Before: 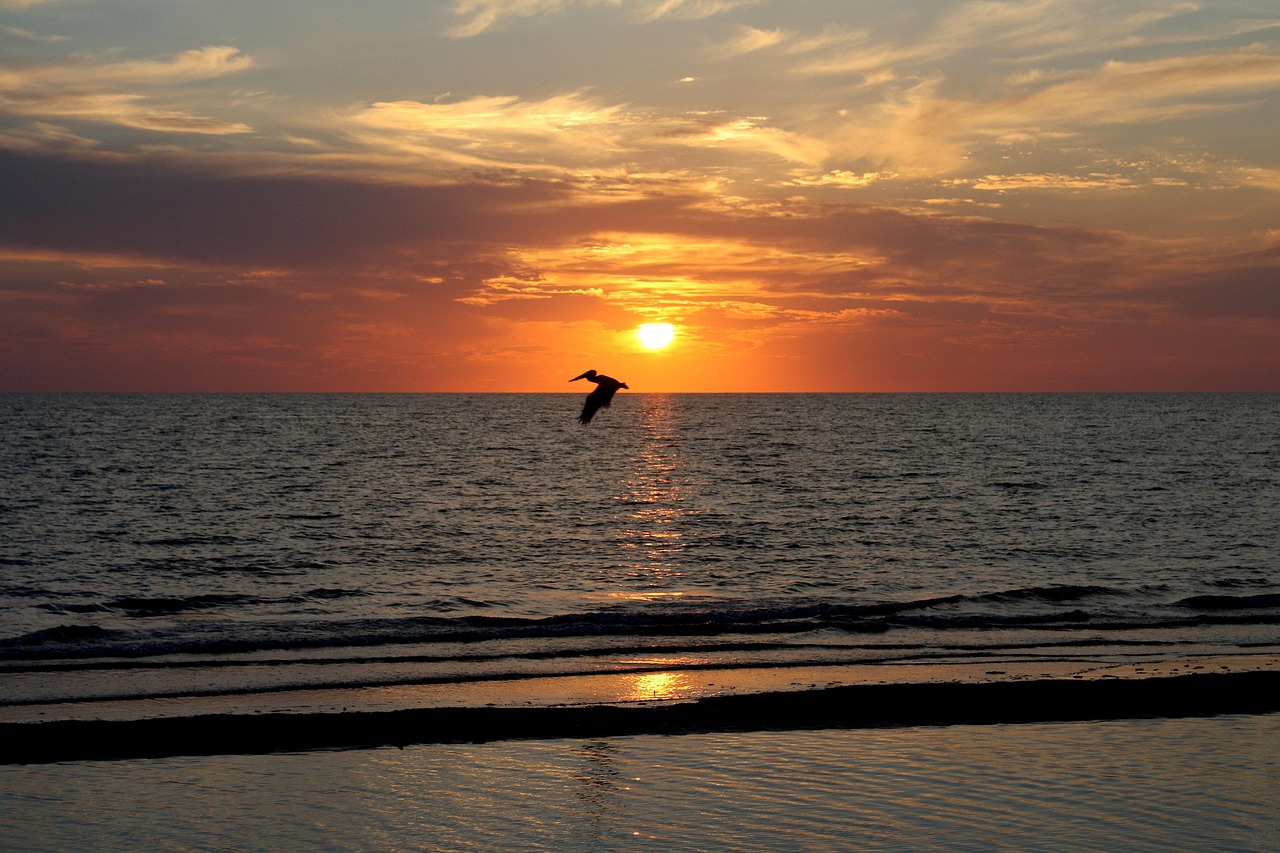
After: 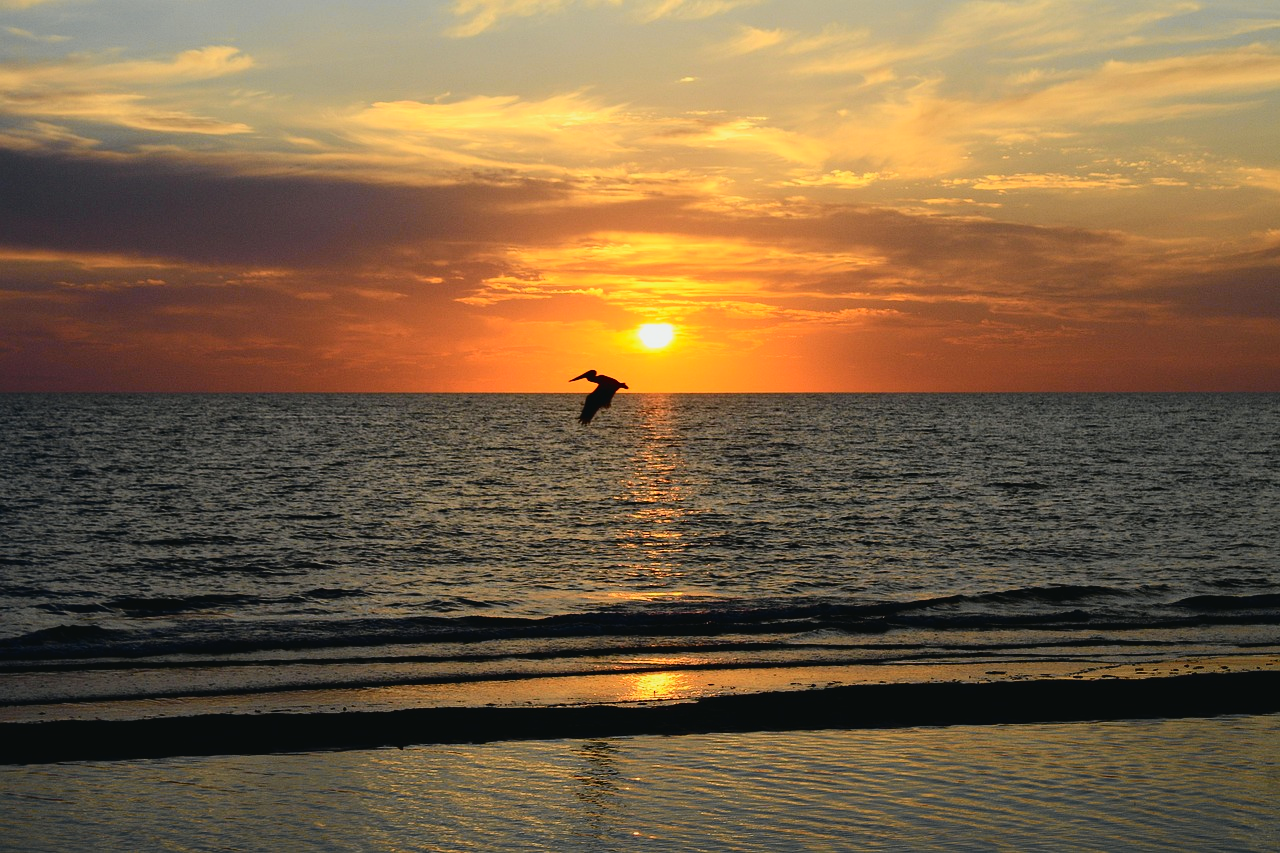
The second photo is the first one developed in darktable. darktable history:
tone curve: curves: ch0 [(0, 0.03) (0.113, 0.087) (0.207, 0.184) (0.515, 0.612) (0.712, 0.793) (1, 0.946)]; ch1 [(0, 0) (0.172, 0.123) (0.317, 0.279) (0.407, 0.401) (0.476, 0.482) (0.505, 0.499) (0.534, 0.534) (0.632, 0.645) (0.726, 0.745) (1, 1)]; ch2 [(0, 0) (0.411, 0.424) (0.505, 0.505) (0.521, 0.524) (0.541, 0.569) (0.65, 0.699) (1, 1)], color space Lab, independent channels, preserve colors none
